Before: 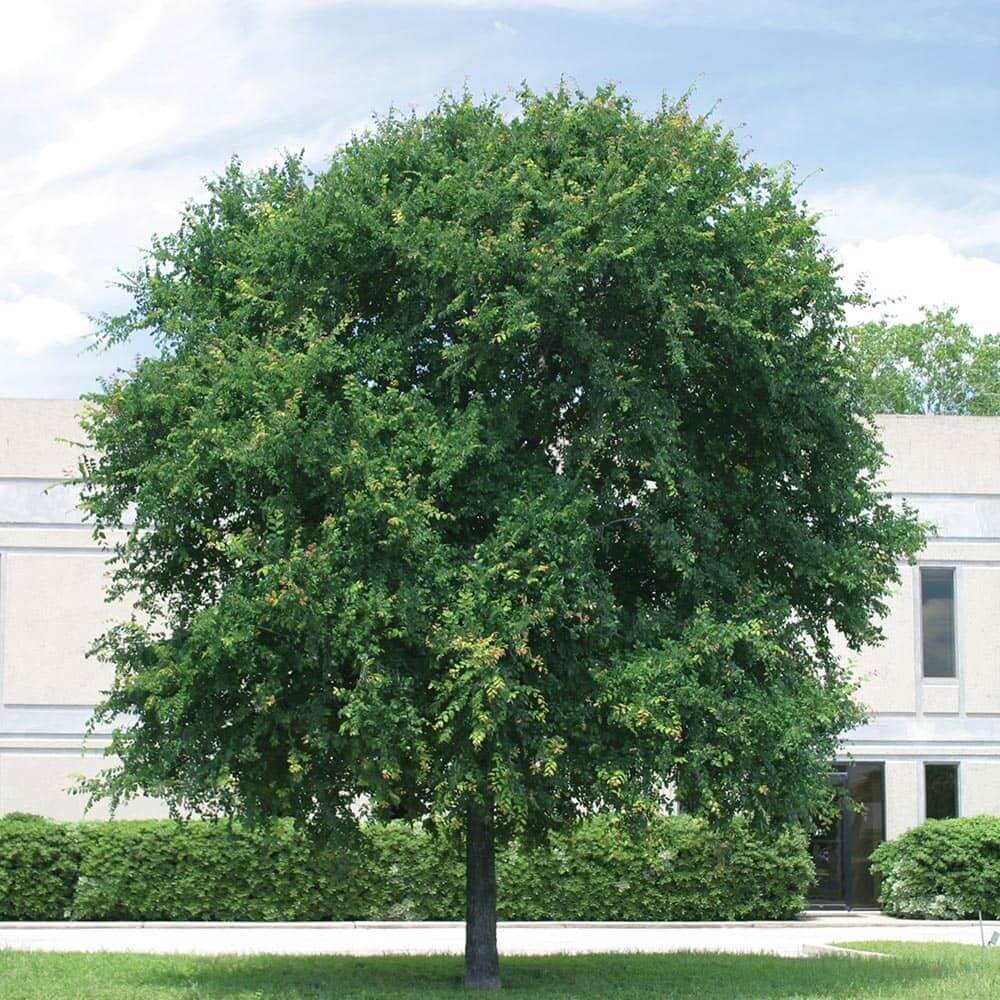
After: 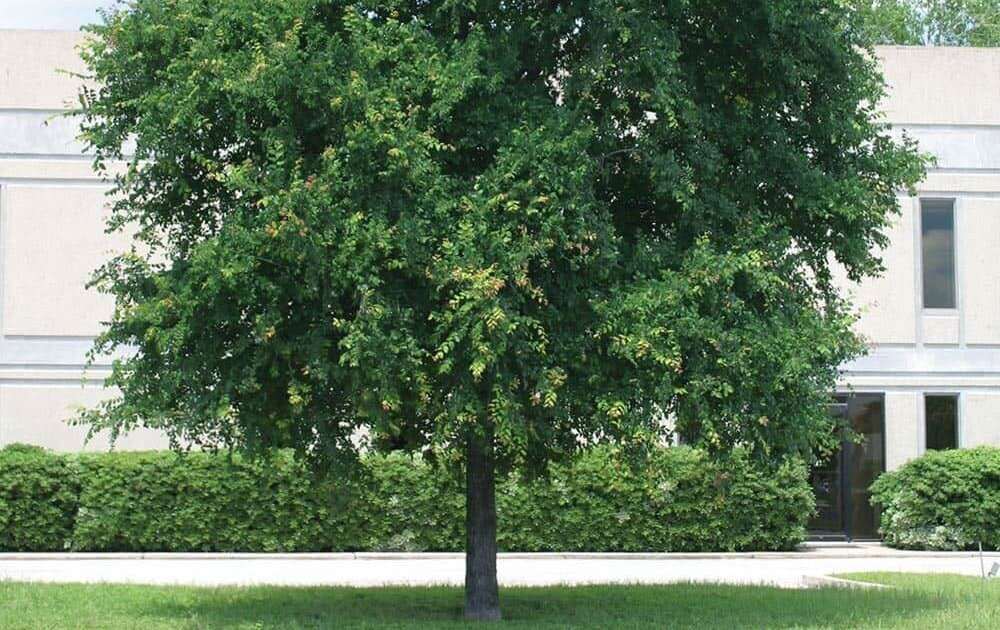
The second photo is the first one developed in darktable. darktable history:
crop and rotate: top 36.929%
